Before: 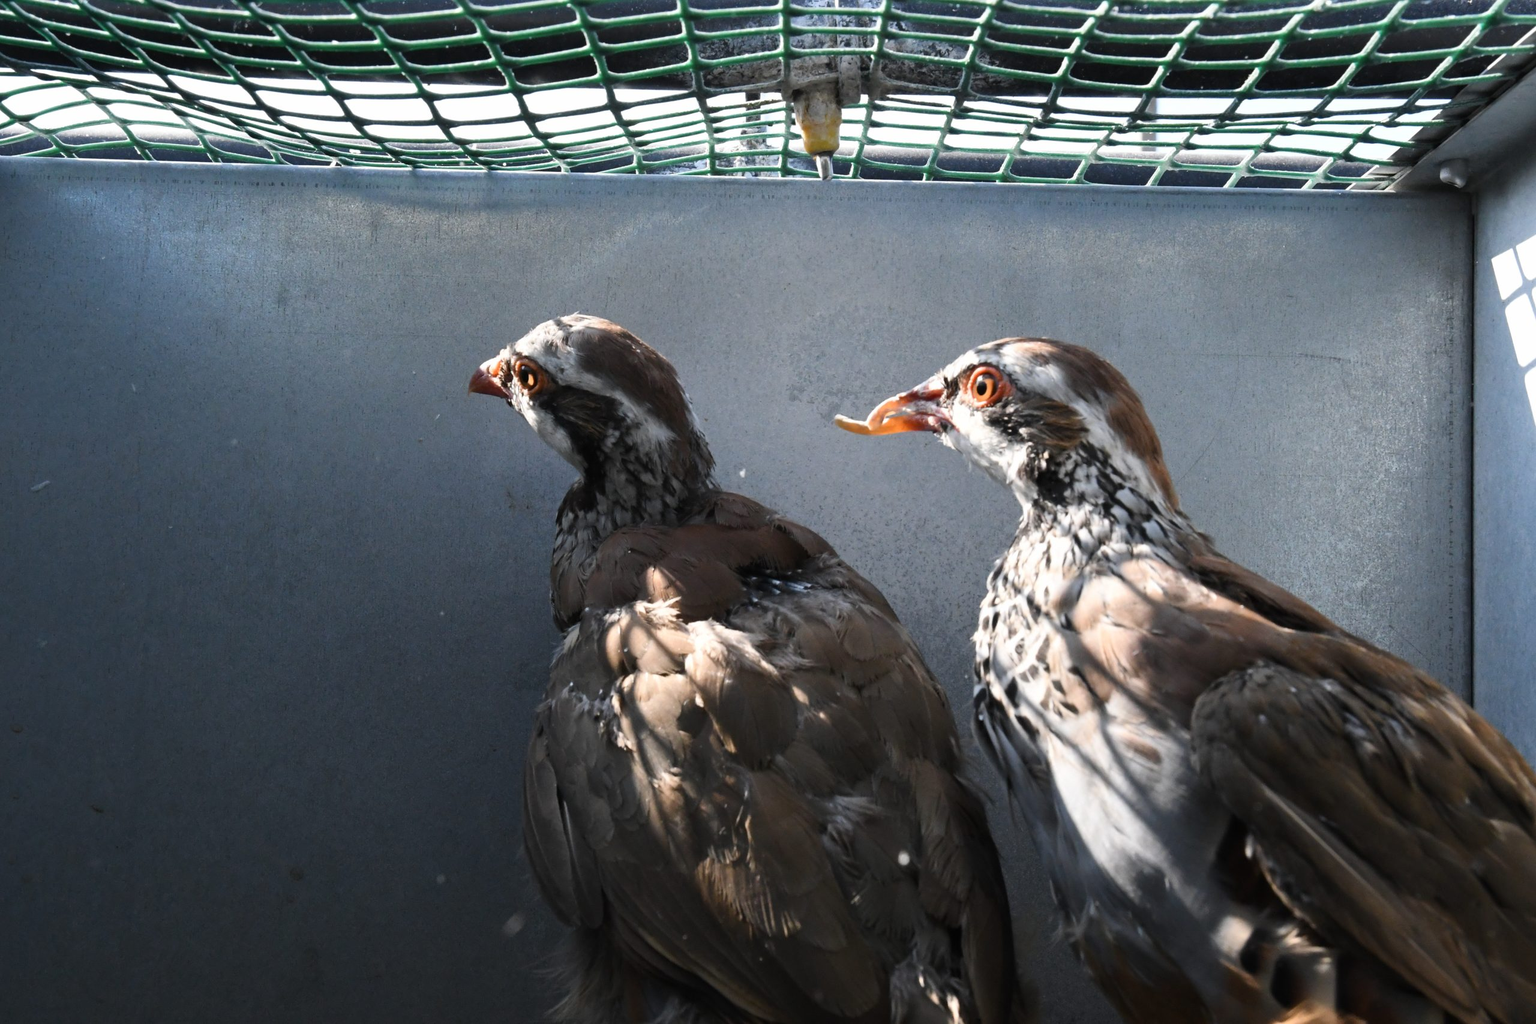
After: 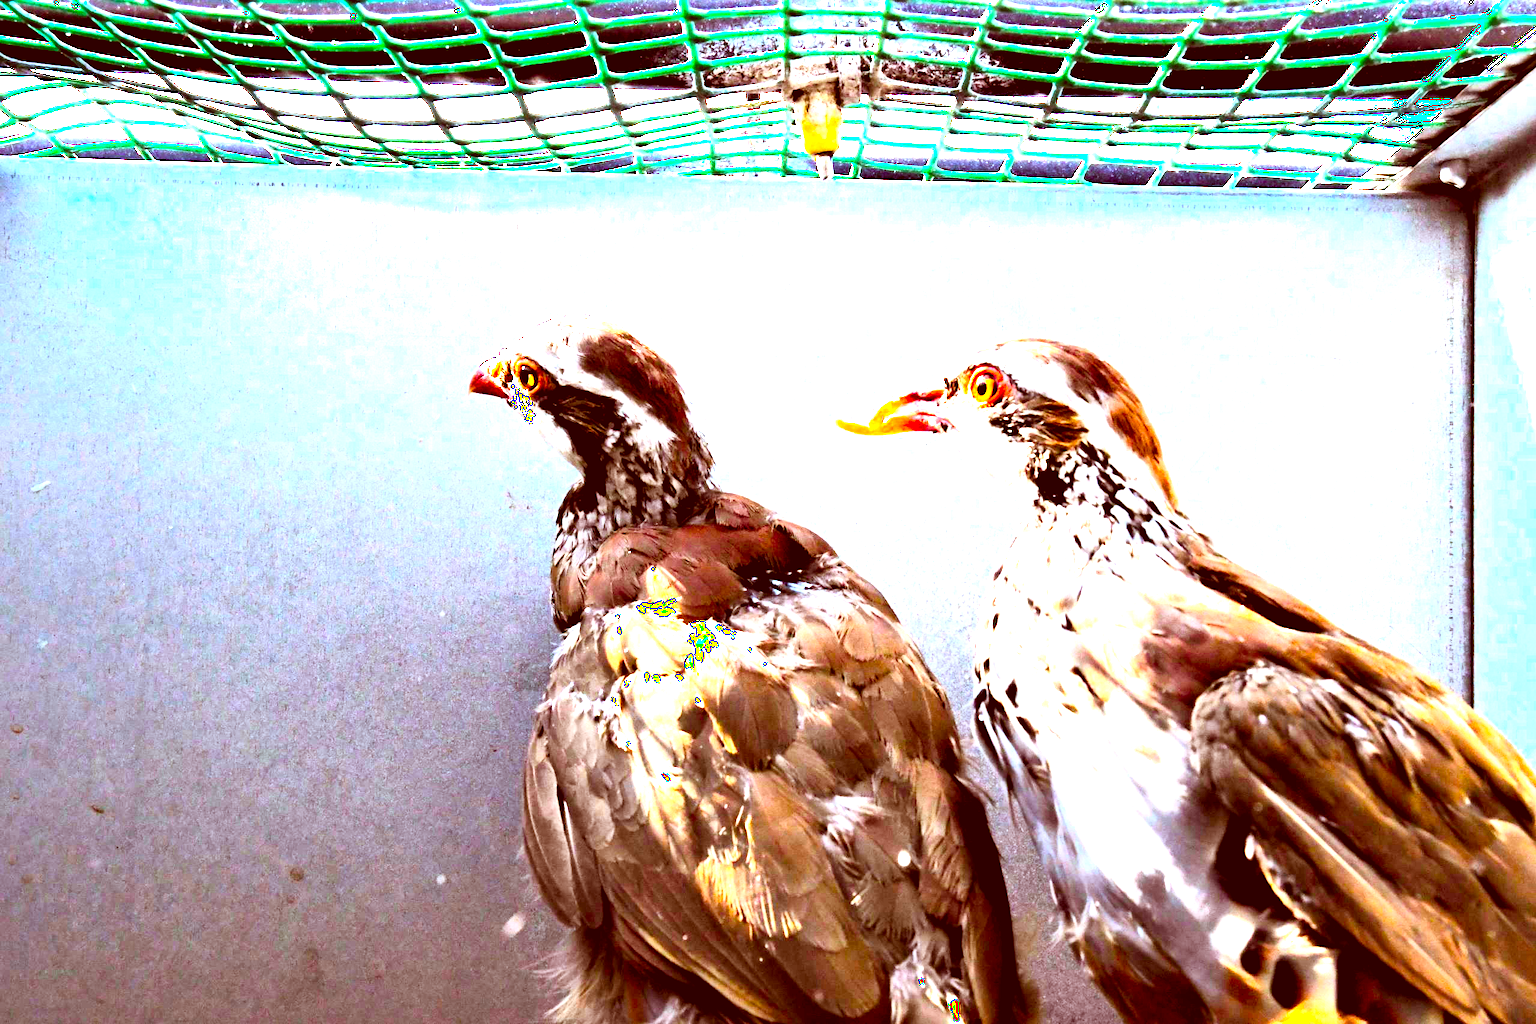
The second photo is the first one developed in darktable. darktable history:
tone equalizer: -8 EV -0.452 EV, -7 EV -0.398 EV, -6 EV -0.306 EV, -5 EV -0.229 EV, -3 EV 0.239 EV, -2 EV 0.323 EV, -1 EV 0.382 EV, +0 EV 0.388 EV
local contrast: mode bilateral grid, contrast 20, coarseness 49, detail 120%, midtone range 0.2
contrast brightness saturation: contrast 0.244, brightness 0.266, saturation 0.39
contrast equalizer: octaves 7, y [[0.6 ×6], [0.55 ×6], [0 ×6], [0 ×6], [0 ×6]]
color correction: highlights a* 9.47, highlights b* 9.04, shadows a* 39.9, shadows b* 39.52, saturation 0.796
exposure: black level correction 0.001, exposure 1.993 EV, compensate highlight preservation false
color balance rgb: linear chroma grading › global chroma 9.838%, perceptual saturation grading › global saturation 20%, perceptual saturation grading › highlights -25.3%, perceptual saturation grading › shadows 24.652%, perceptual brilliance grading › global brilliance 12.061%, perceptual brilliance grading › highlights 15.176%, global vibrance 39.97%
